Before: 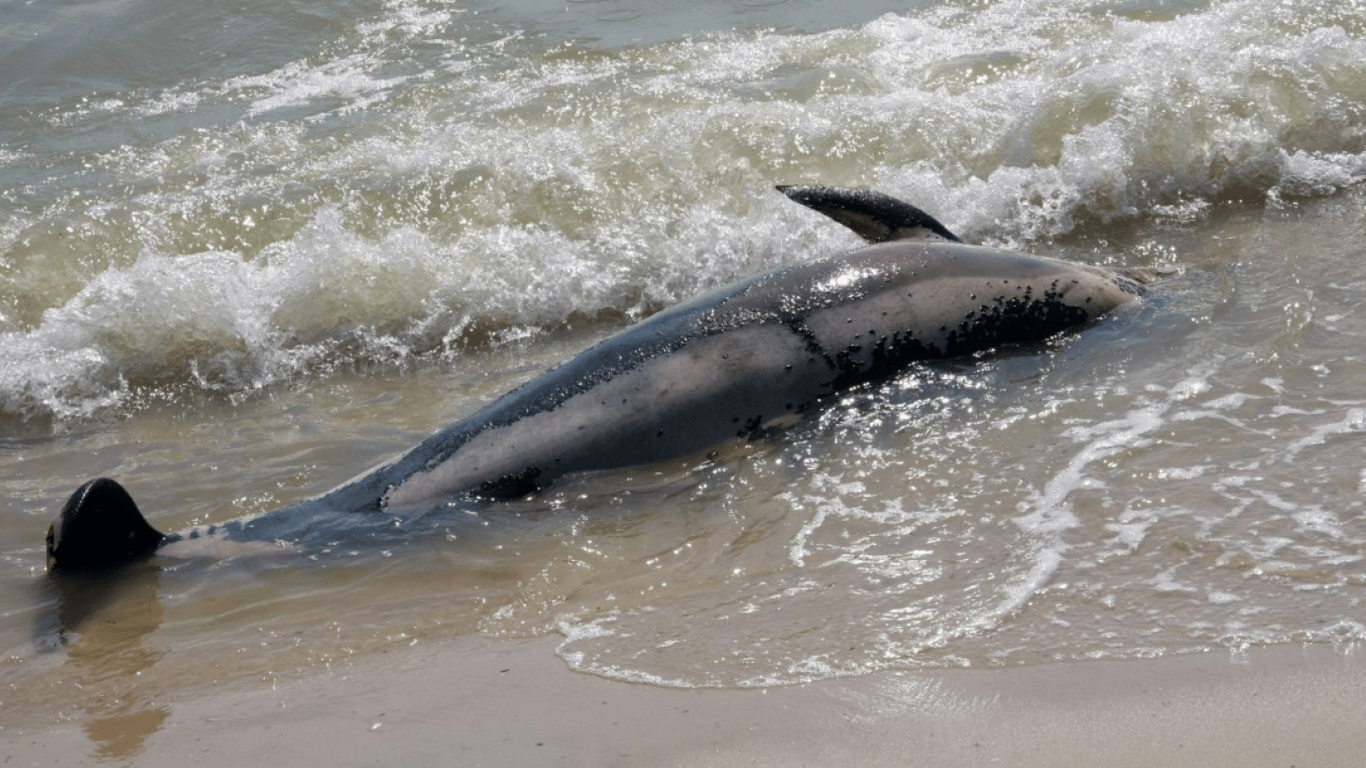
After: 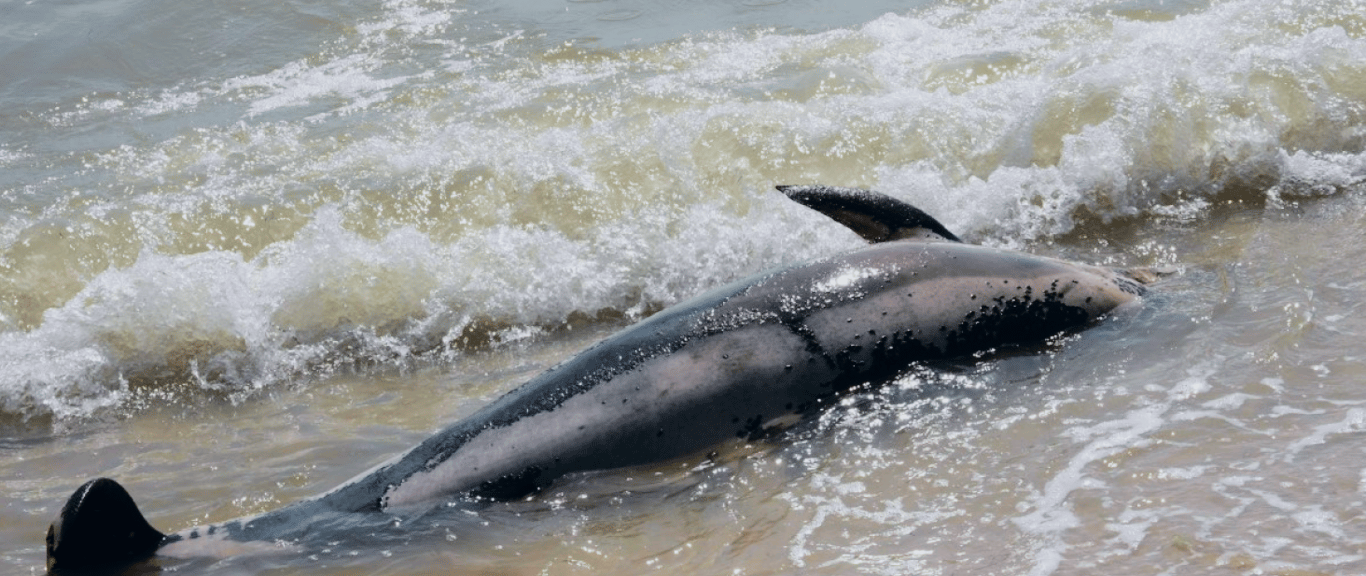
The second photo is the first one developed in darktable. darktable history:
crop: bottom 24.988%
tone curve: curves: ch0 [(0, 0) (0.049, 0.01) (0.154, 0.081) (0.491, 0.56) (0.739, 0.794) (0.992, 0.937)]; ch1 [(0, 0) (0.172, 0.123) (0.317, 0.272) (0.401, 0.422) (0.499, 0.497) (0.531, 0.54) (0.615, 0.603) (0.741, 0.783) (1, 1)]; ch2 [(0, 0) (0.411, 0.424) (0.462, 0.464) (0.502, 0.489) (0.544, 0.551) (0.686, 0.638) (1, 1)], color space Lab, independent channels, preserve colors none
tone equalizer: on, module defaults
contrast brightness saturation: contrast -0.11
